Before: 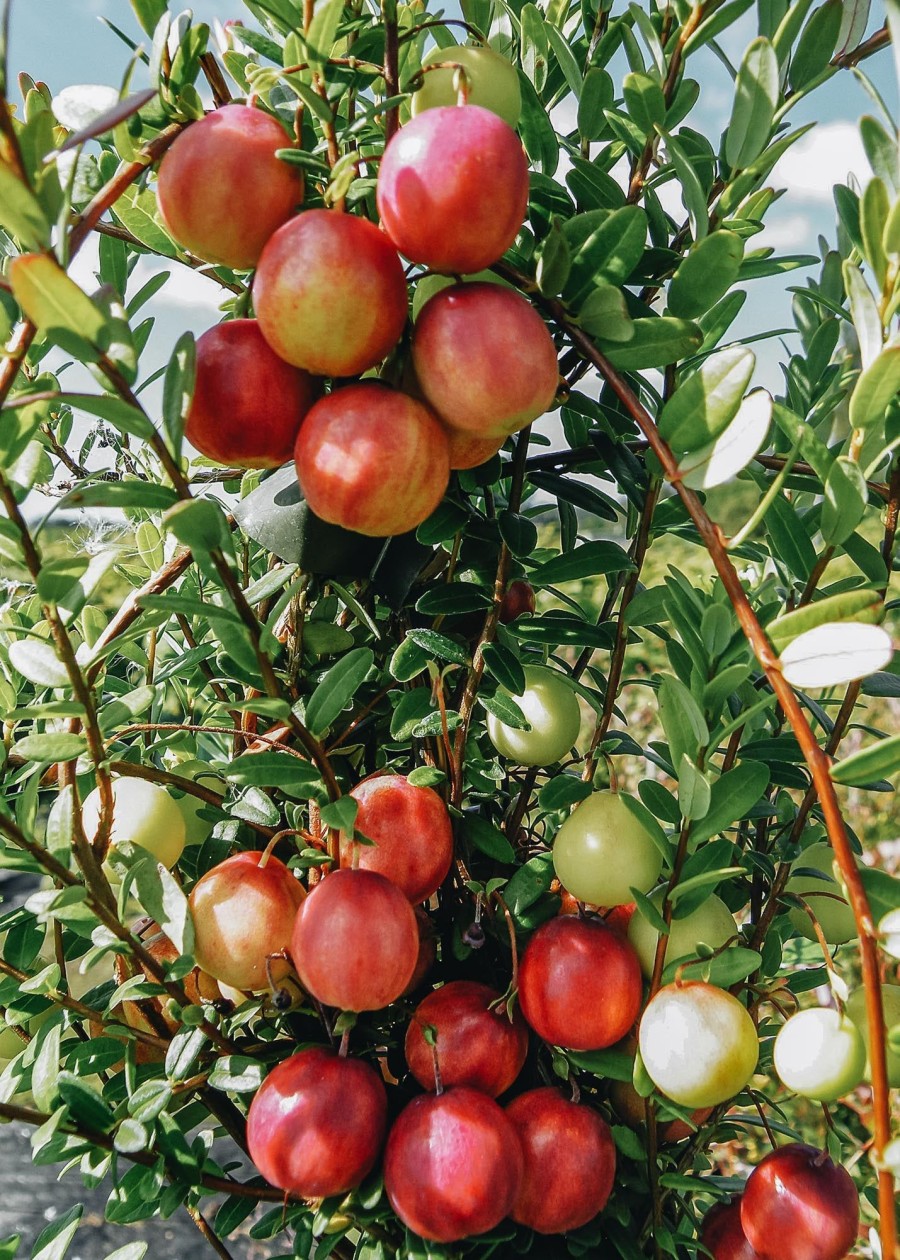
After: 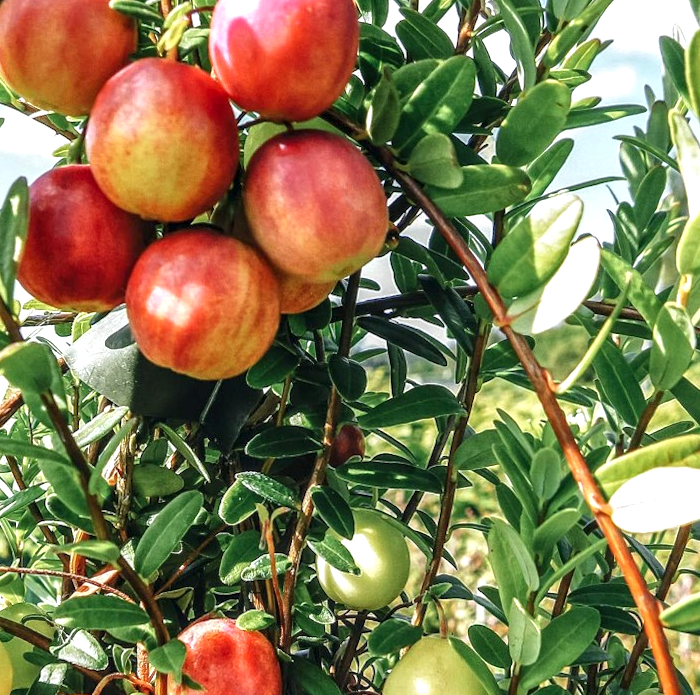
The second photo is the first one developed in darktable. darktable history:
exposure: exposure 0.669 EV, compensate highlight preservation false
crop: left 18.38%, top 11.092%, right 2.134%, bottom 33.217%
rotate and perspective: rotation 0.226°, lens shift (vertical) -0.042, crop left 0.023, crop right 0.982, crop top 0.006, crop bottom 0.994
local contrast: detail 130%
